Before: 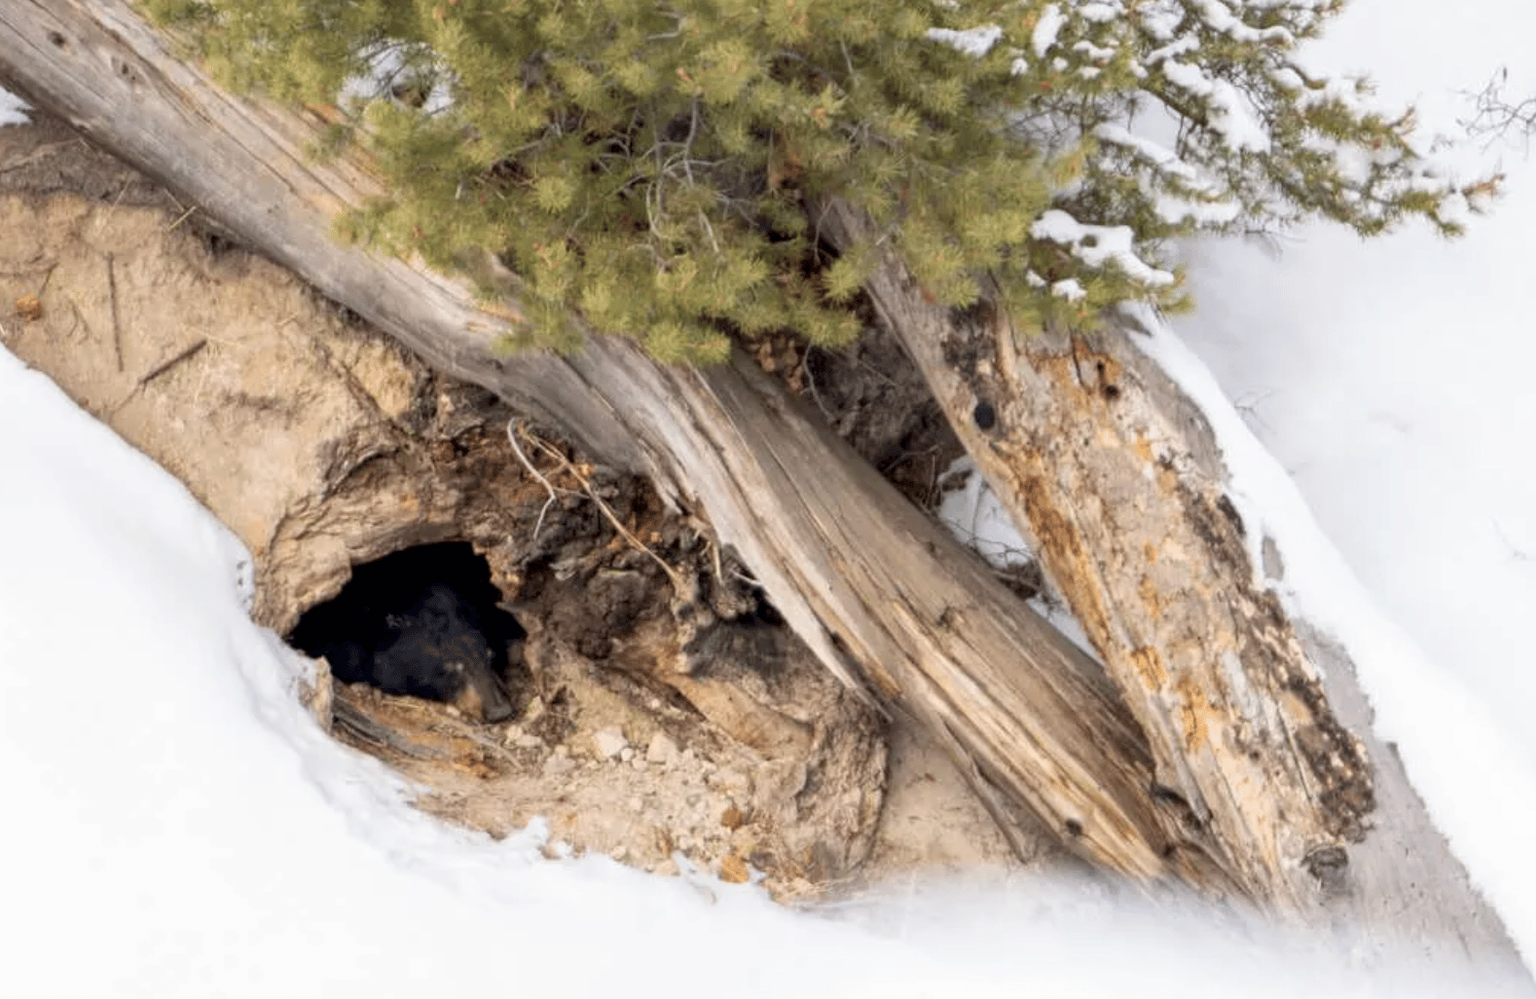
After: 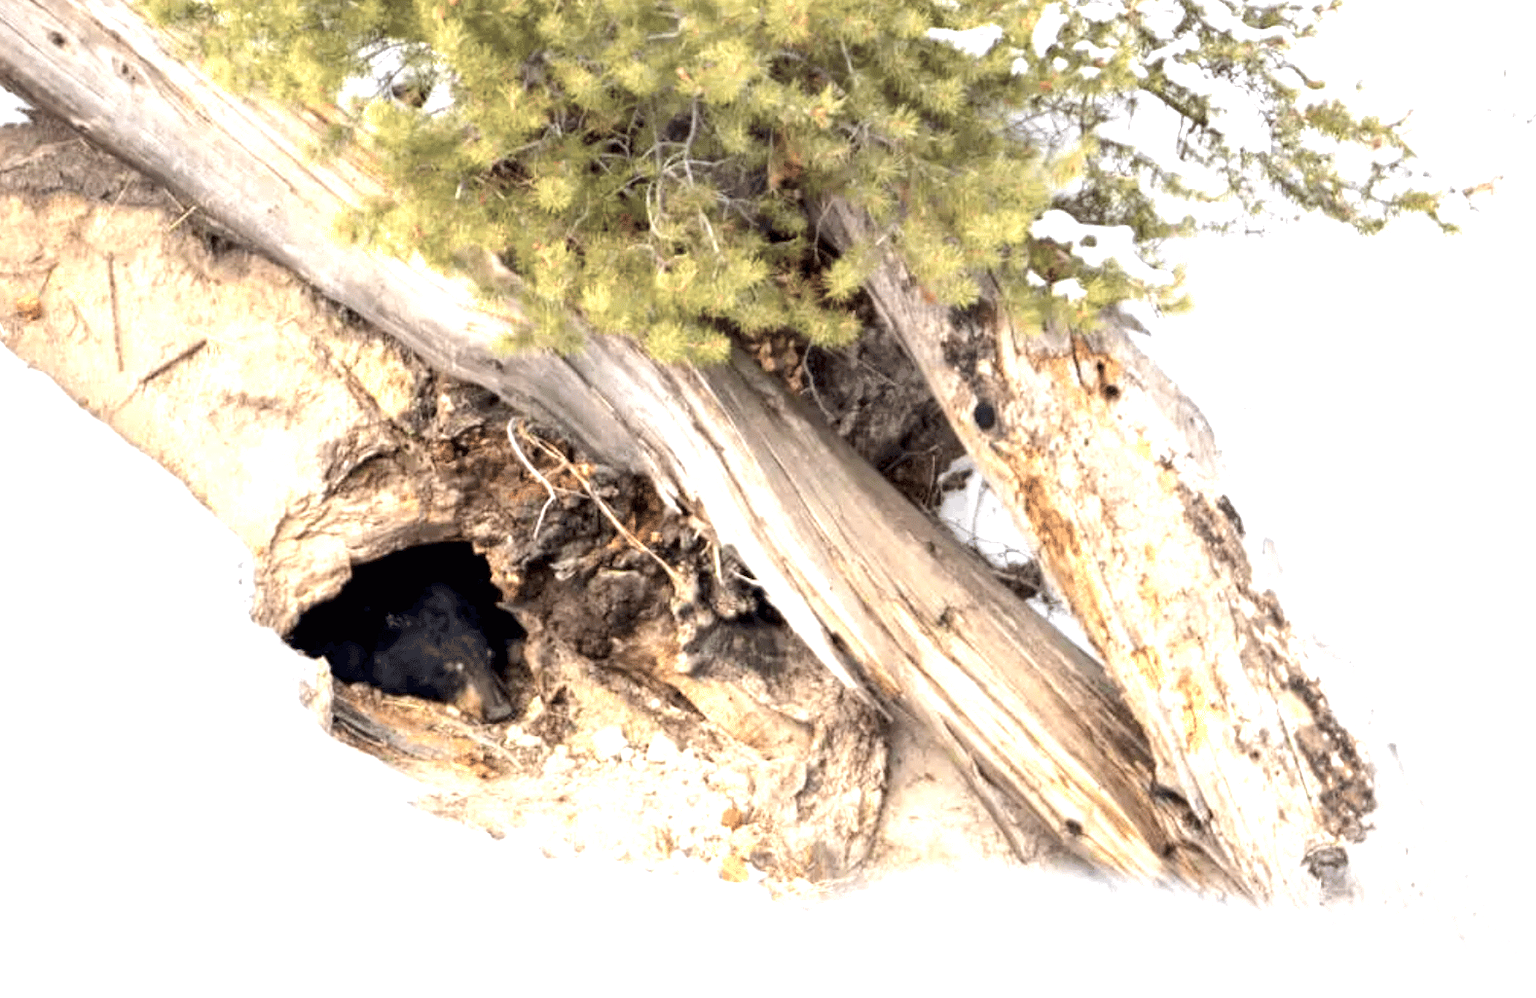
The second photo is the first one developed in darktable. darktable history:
exposure: black level correction 0, exposure 0.9 EV, compensate exposure bias true, compensate highlight preservation false
tone equalizer: -8 EV -0.417 EV, -7 EV -0.389 EV, -6 EV -0.333 EV, -5 EV -0.222 EV, -3 EV 0.222 EV, -2 EV 0.333 EV, -1 EV 0.389 EV, +0 EV 0.417 EV, edges refinement/feathering 500, mask exposure compensation -1.57 EV, preserve details no
